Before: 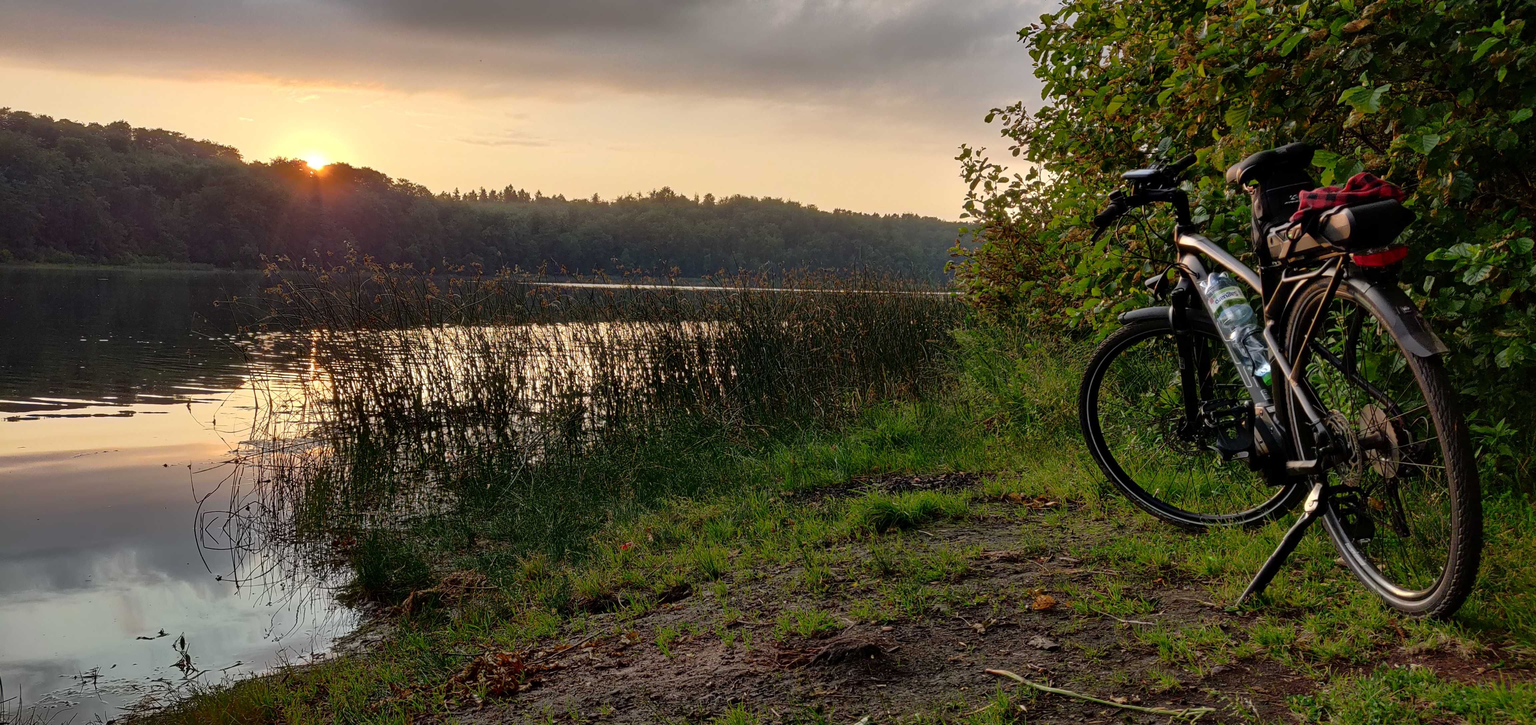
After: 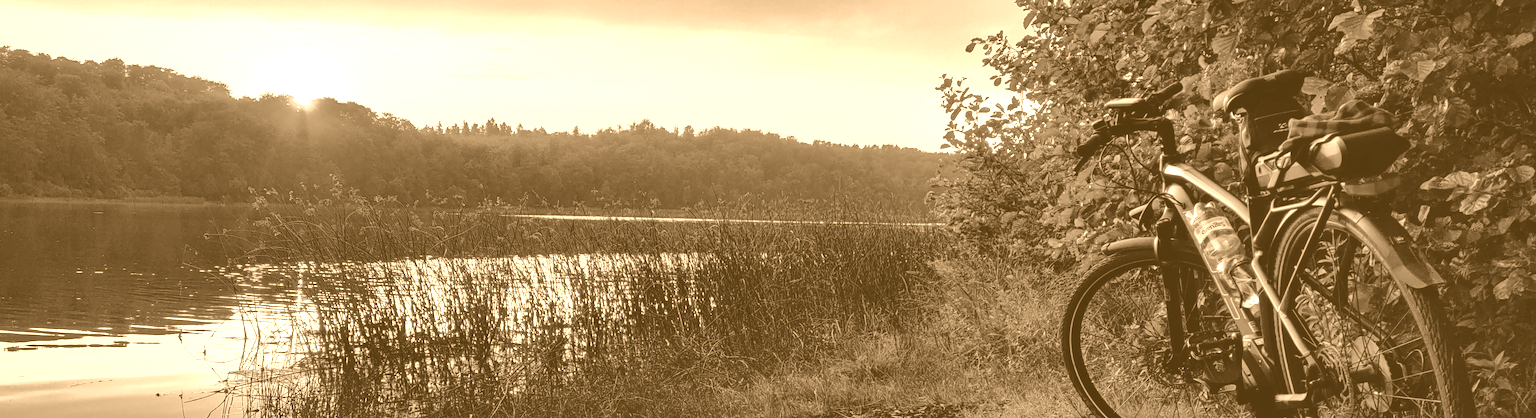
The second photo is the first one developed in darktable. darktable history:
local contrast: highlights 61%, shadows 106%, detail 107%, midtone range 0.529
crop and rotate: top 10.605%, bottom 33.274%
rotate and perspective: lens shift (horizontal) -0.055, automatic cropping off
colorize: hue 28.8°, source mix 100%
